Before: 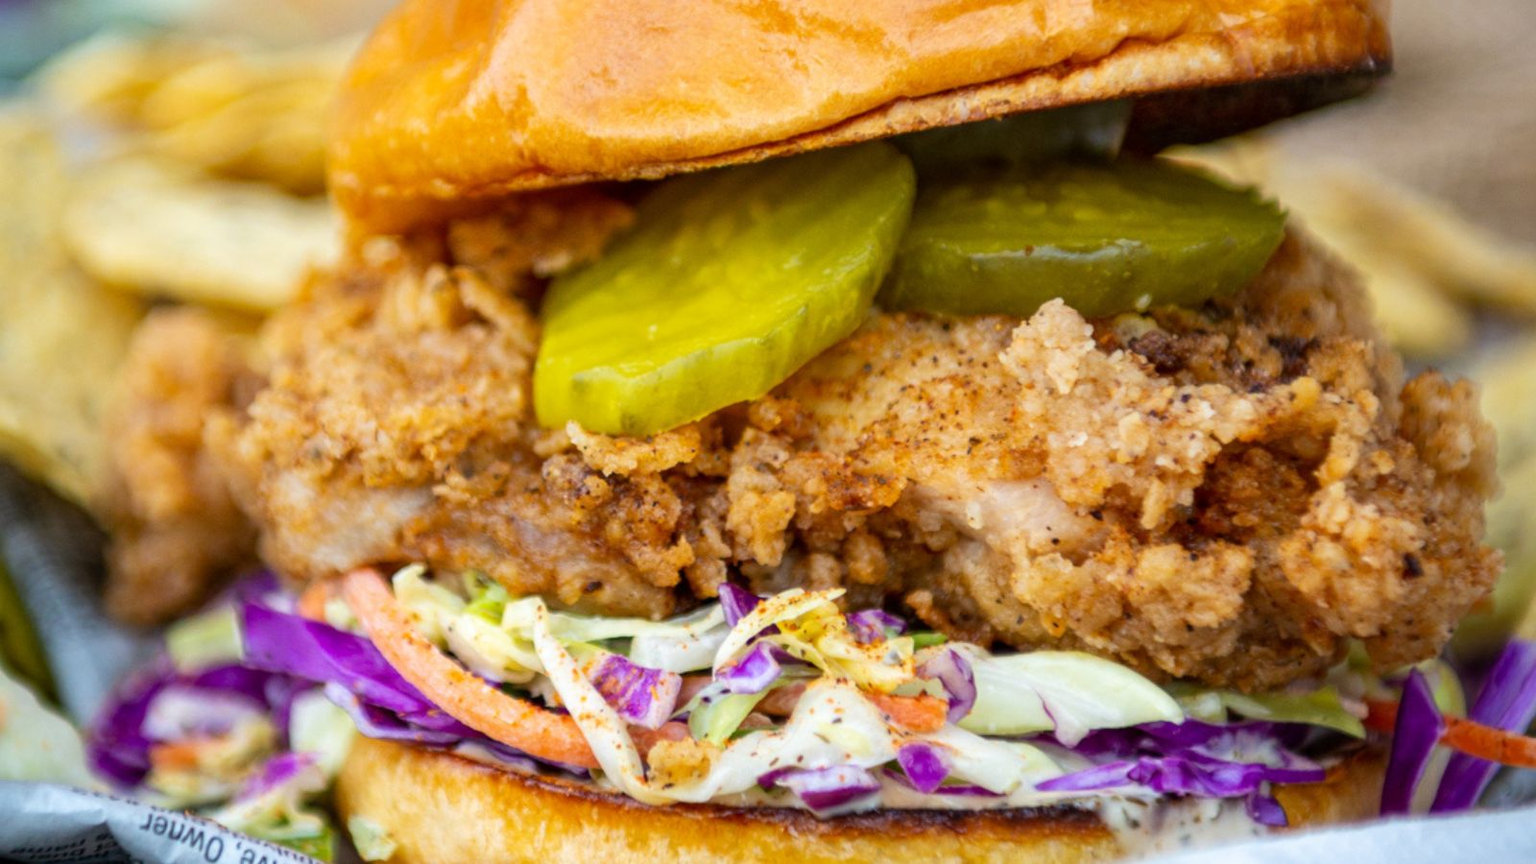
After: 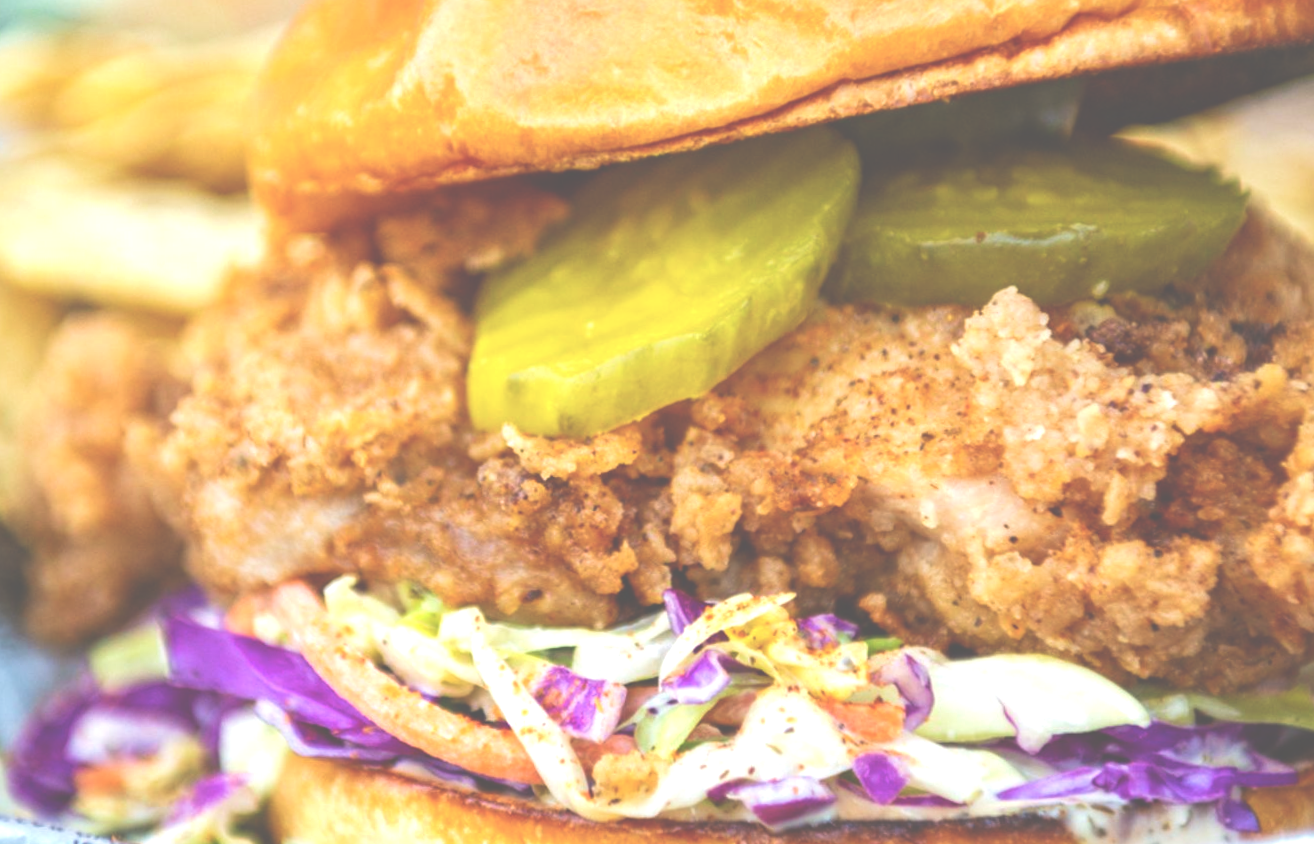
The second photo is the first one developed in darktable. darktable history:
crop and rotate: angle 1.01°, left 4.169%, top 0.715%, right 11.08%, bottom 2.511%
velvia: on, module defaults
exposure: black level correction -0.072, exposure 0.503 EV, compensate highlight preservation false
